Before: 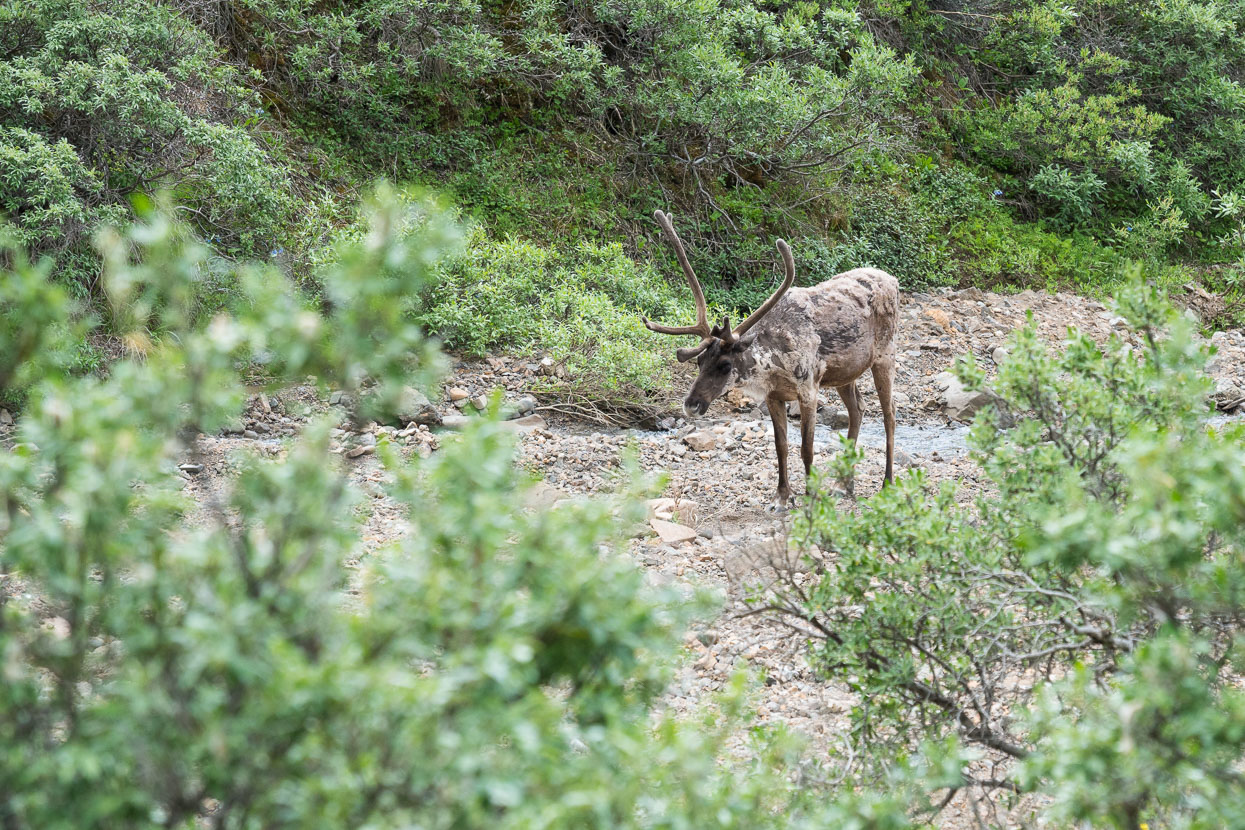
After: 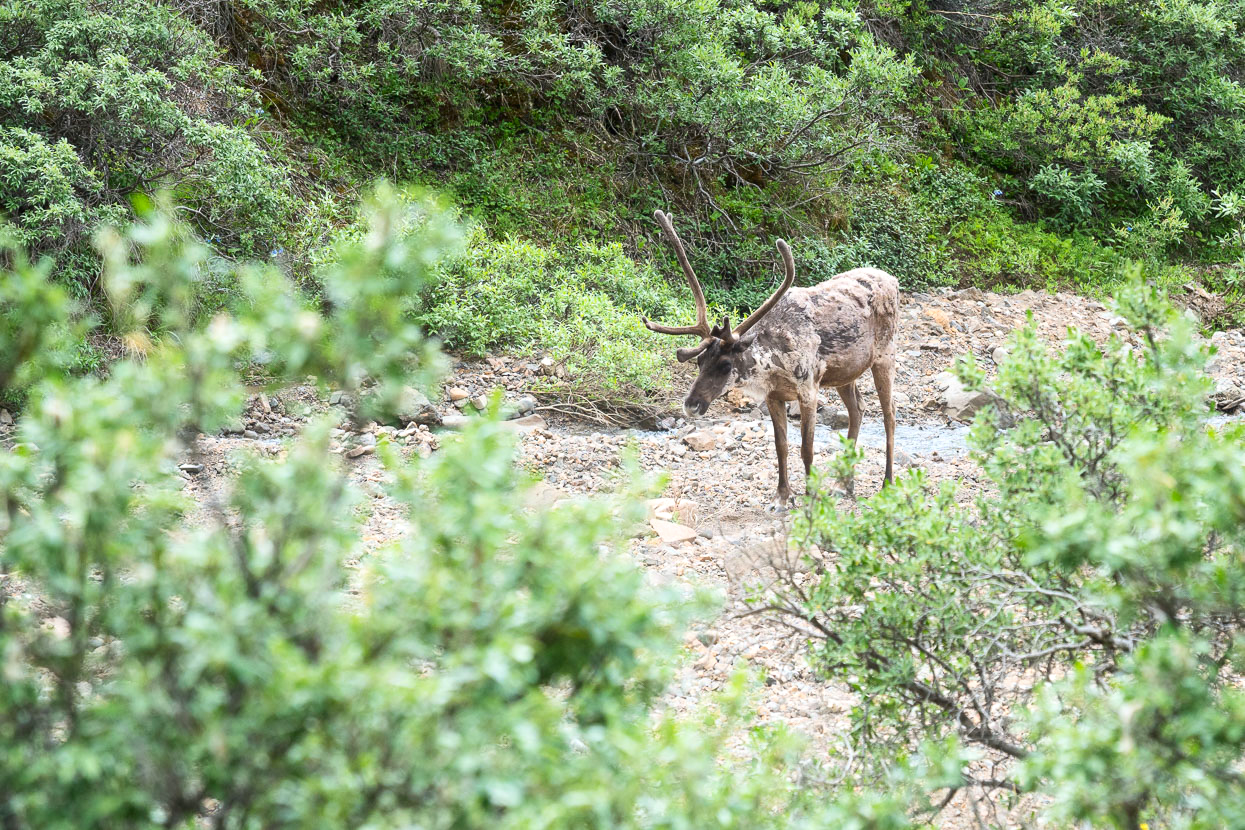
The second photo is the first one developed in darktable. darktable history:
contrast brightness saturation: contrast 0.15, brightness -0.01, saturation 0.1
bloom: size 15%, threshold 97%, strength 7%
exposure: exposure 0.2 EV, compensate highlight preservation false
